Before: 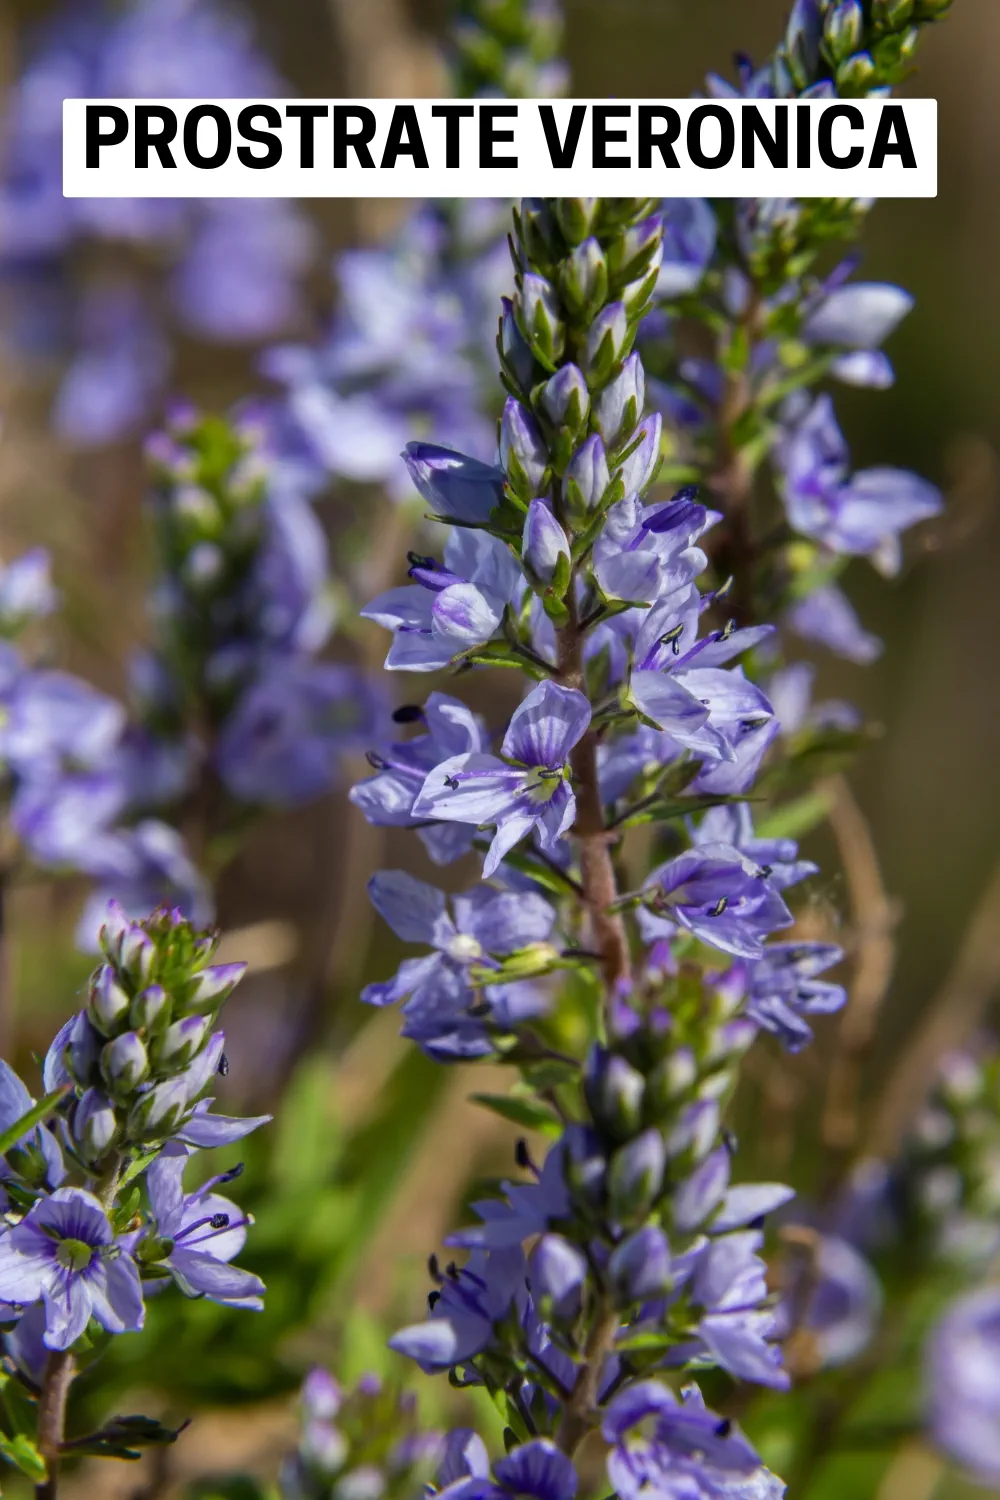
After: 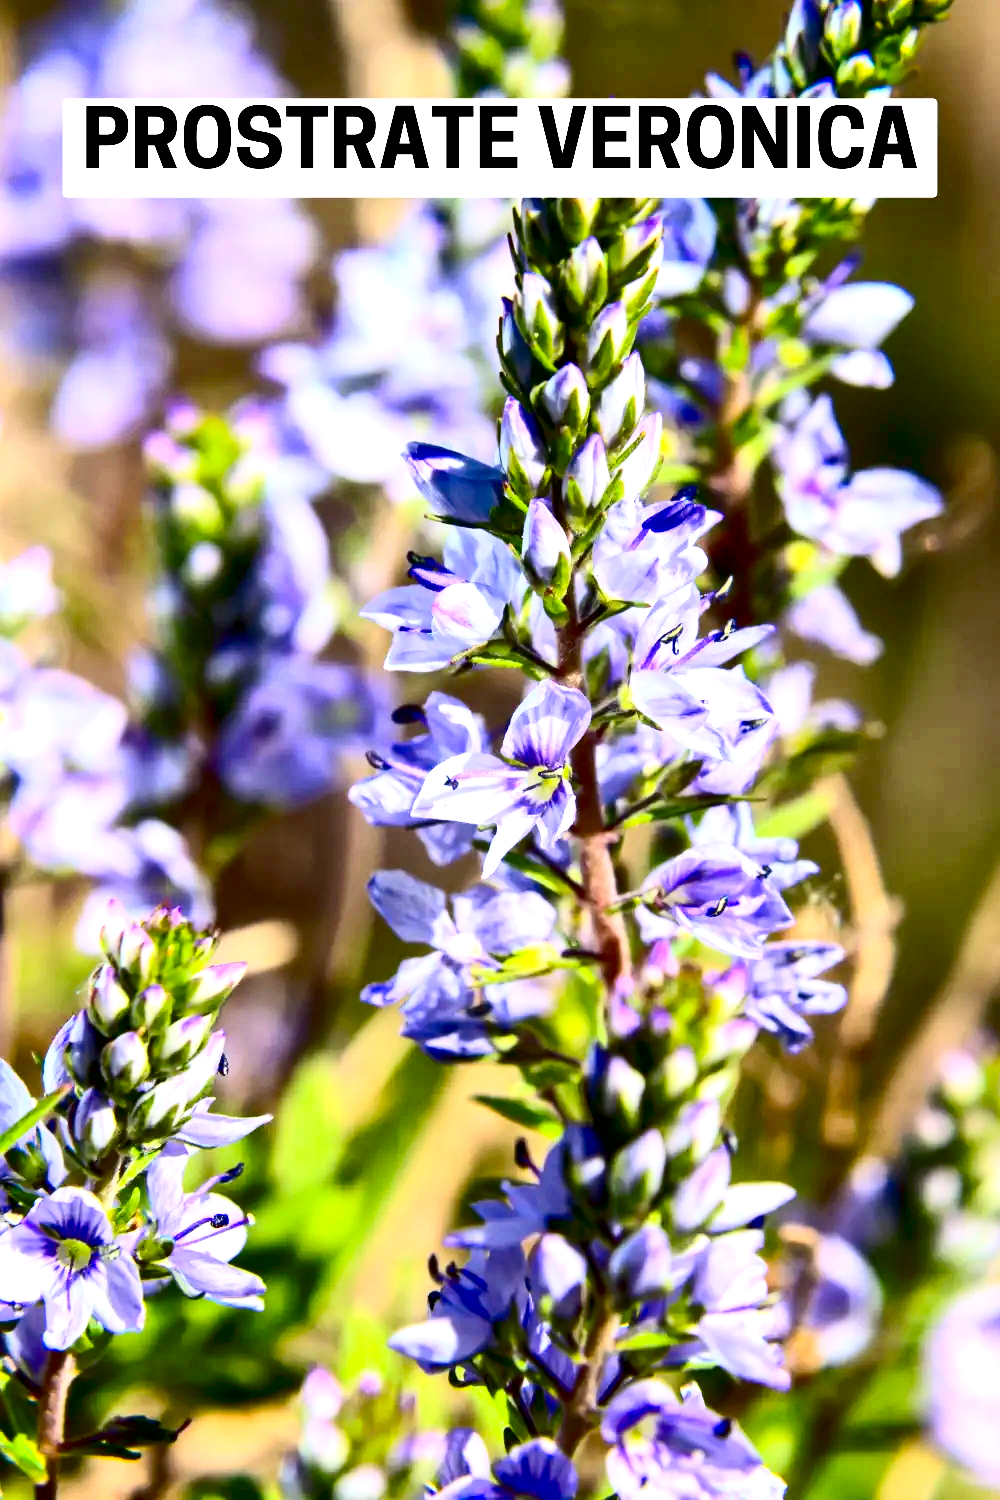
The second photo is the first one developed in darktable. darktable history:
exposure: black level correction 0.009, exposure 1.425 EV, compensate highlight preservation false
contrast brightness saturation: contrast 0.4, brightness 0.05, saturation 0.25
